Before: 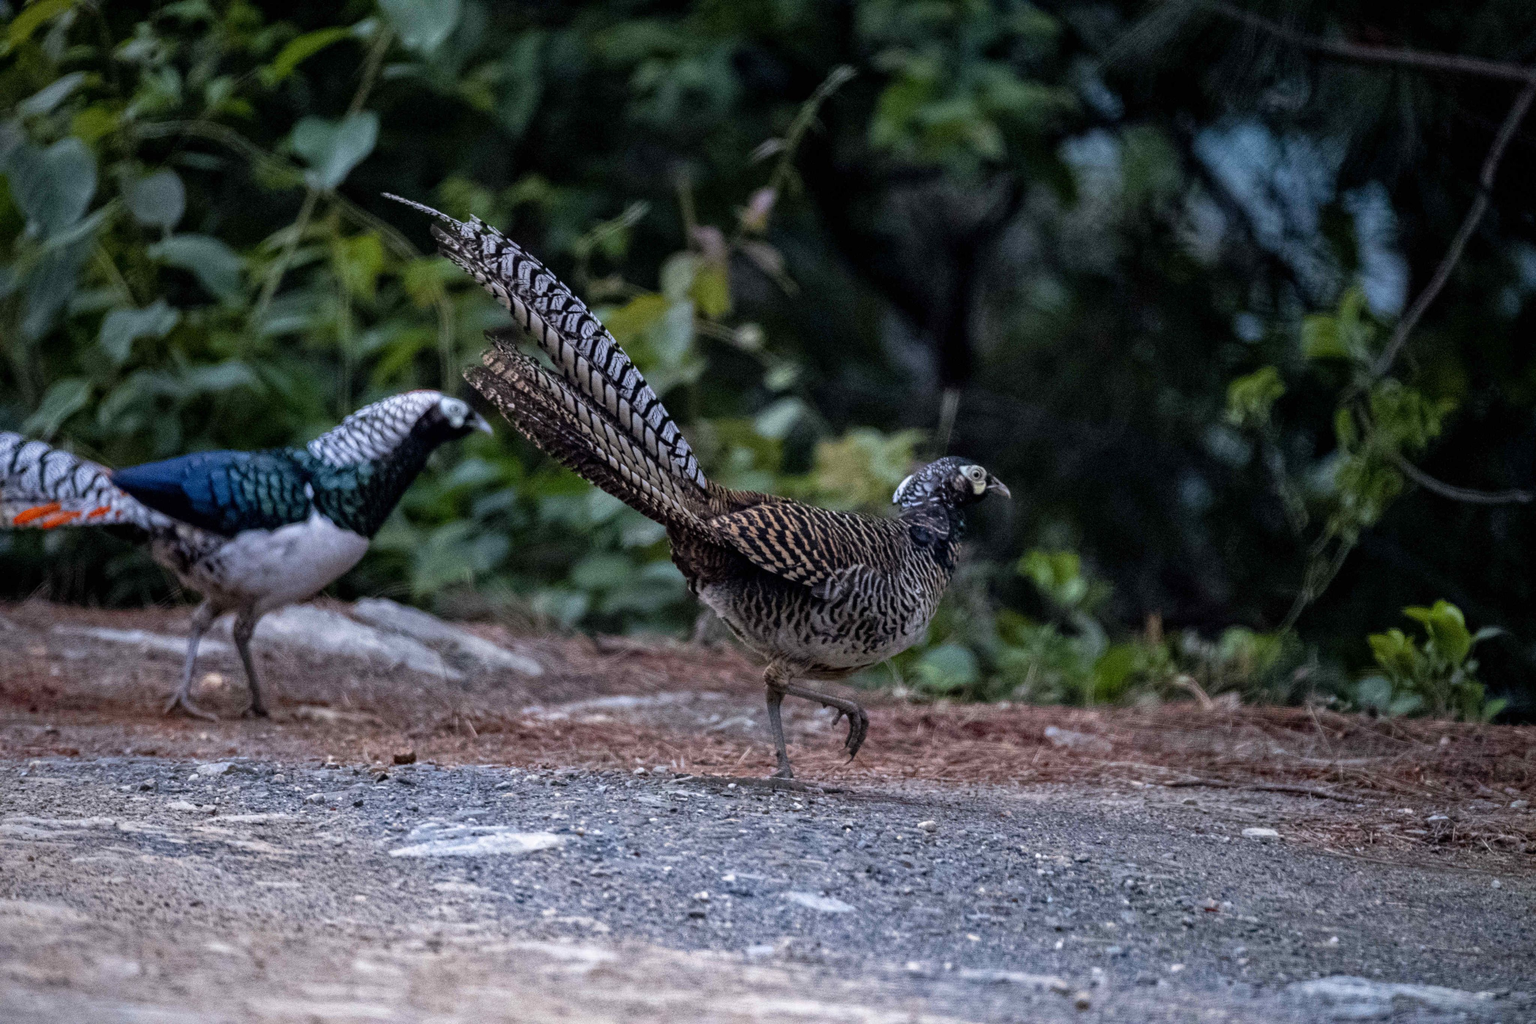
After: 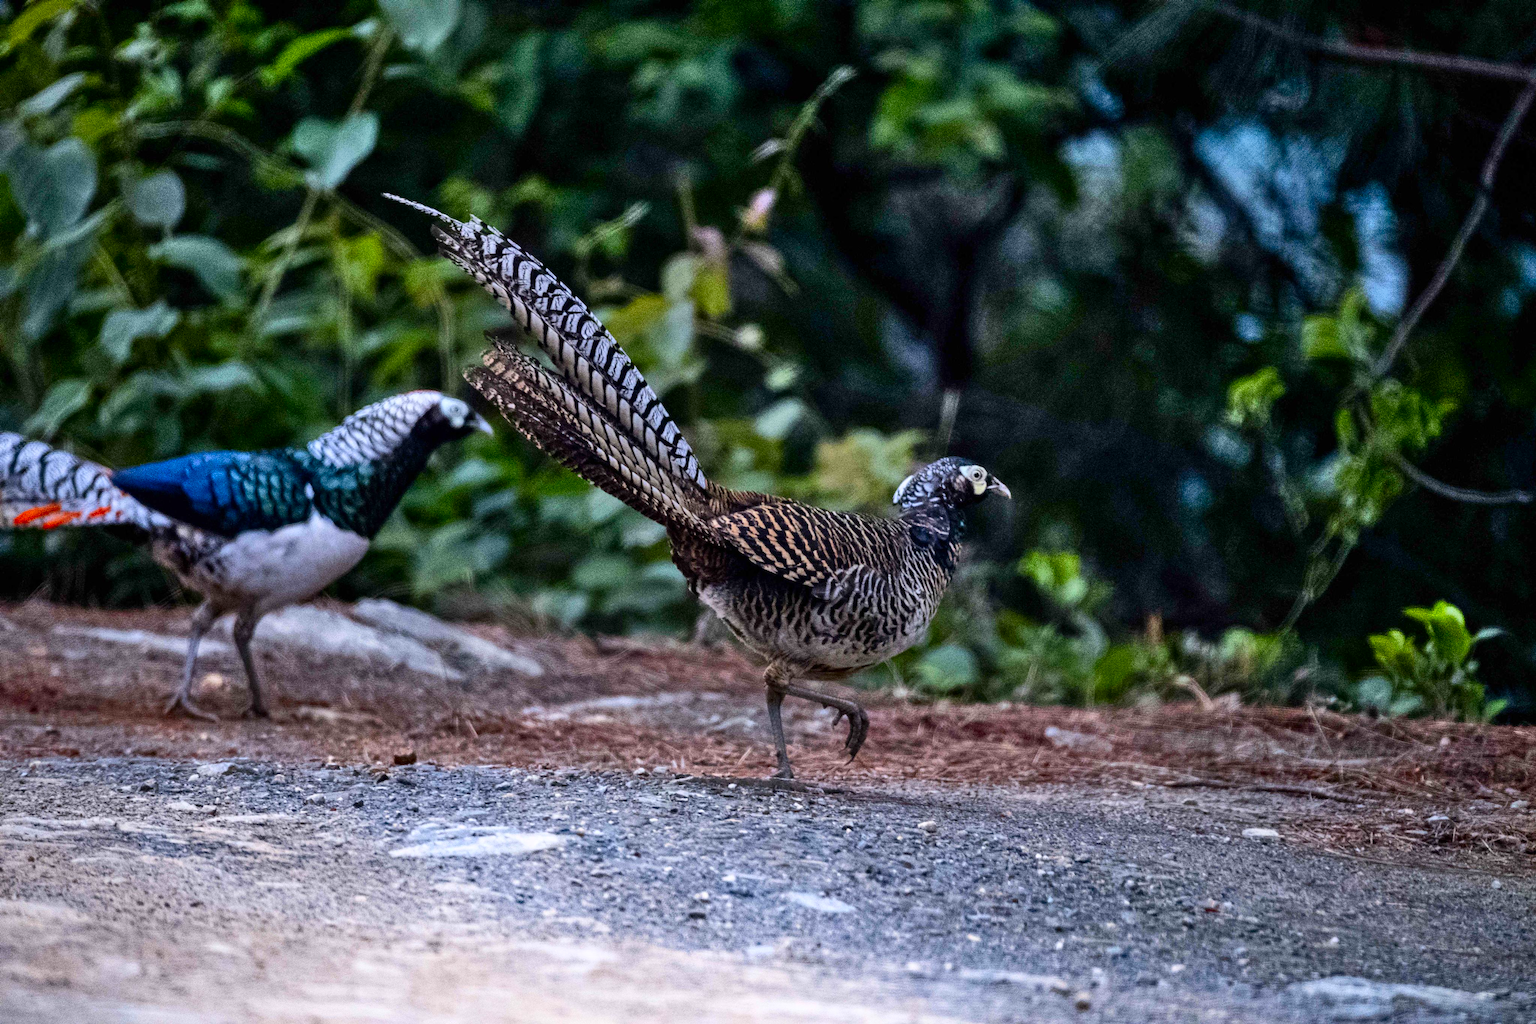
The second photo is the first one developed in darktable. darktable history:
contrast brightness saturation: contrast 0.18, saturation 0.3
shadows and highlights: highlights 70.7, soften with gaussian
